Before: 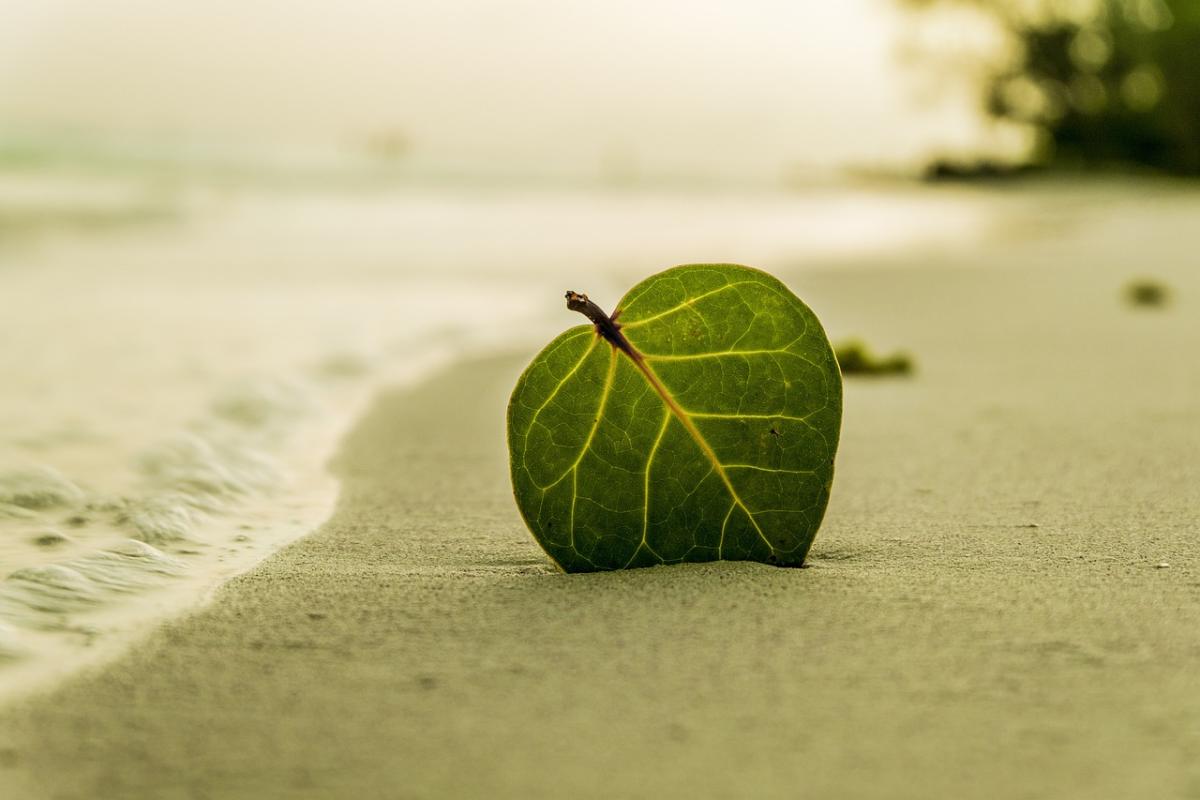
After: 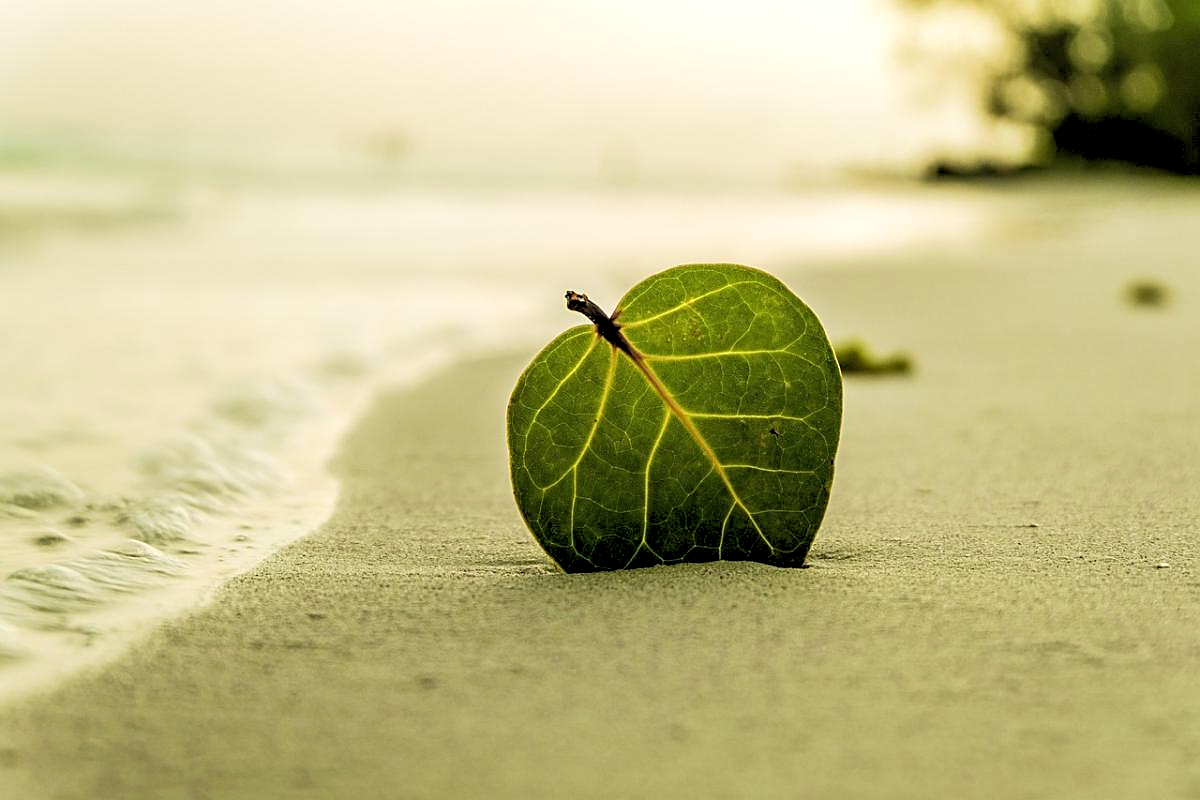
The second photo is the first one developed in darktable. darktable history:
sharpen: on, module defaults
rgb levels: levels [[0.013, 0.434, 0.89], [0, 0.5, 1], [0, 0.5, 1]]
